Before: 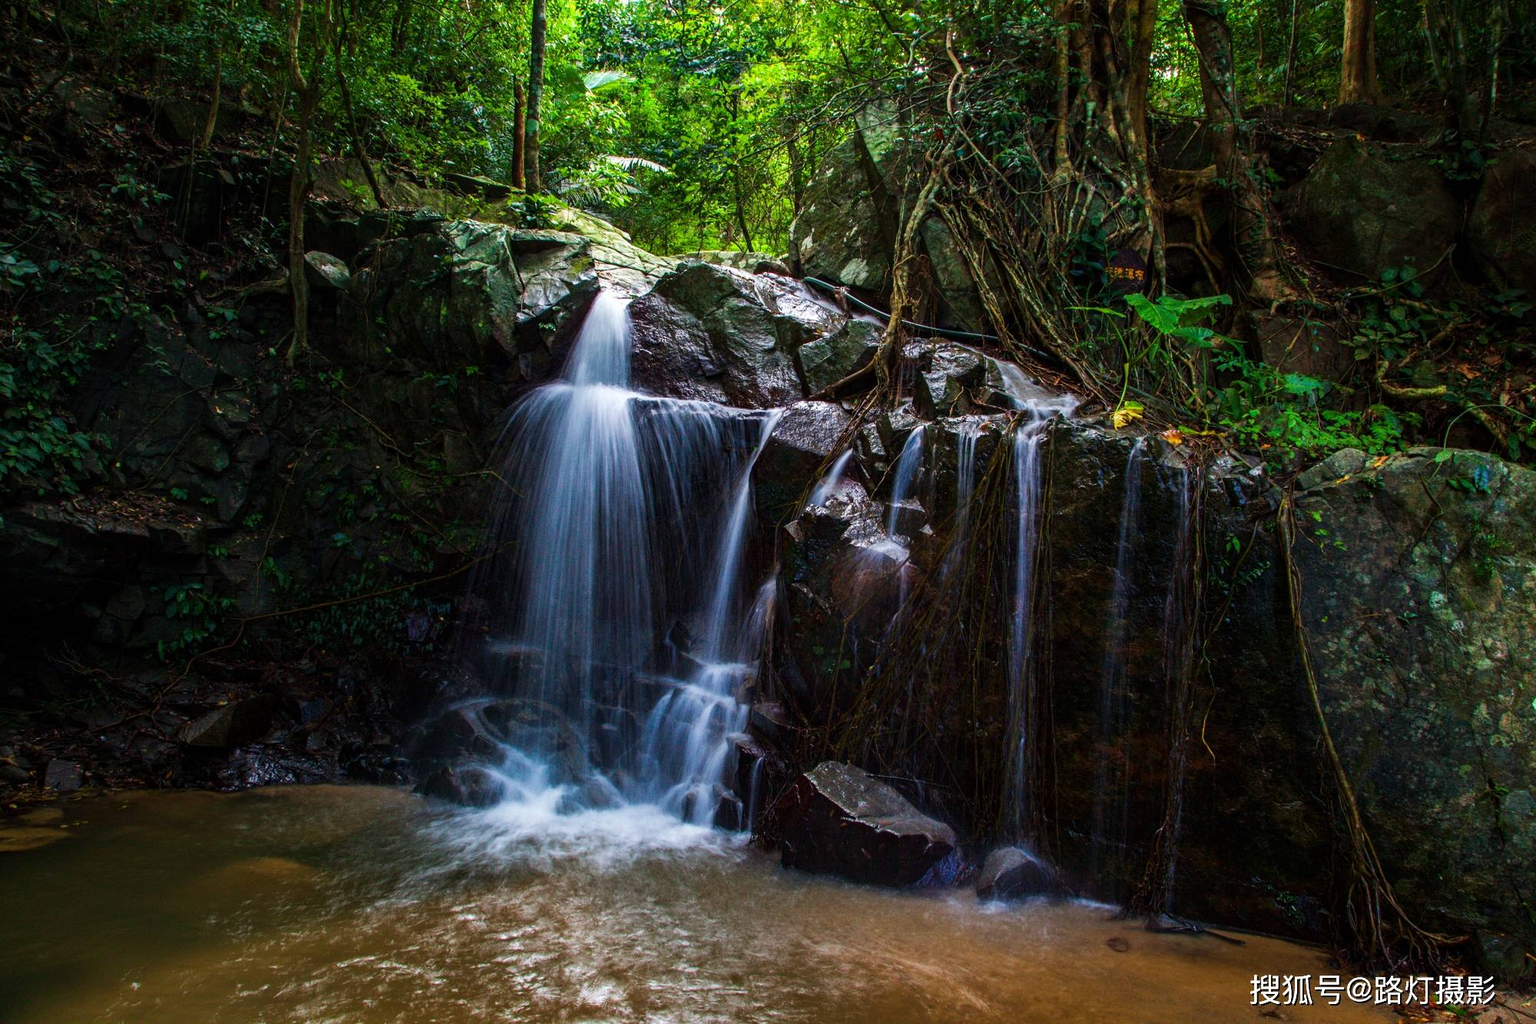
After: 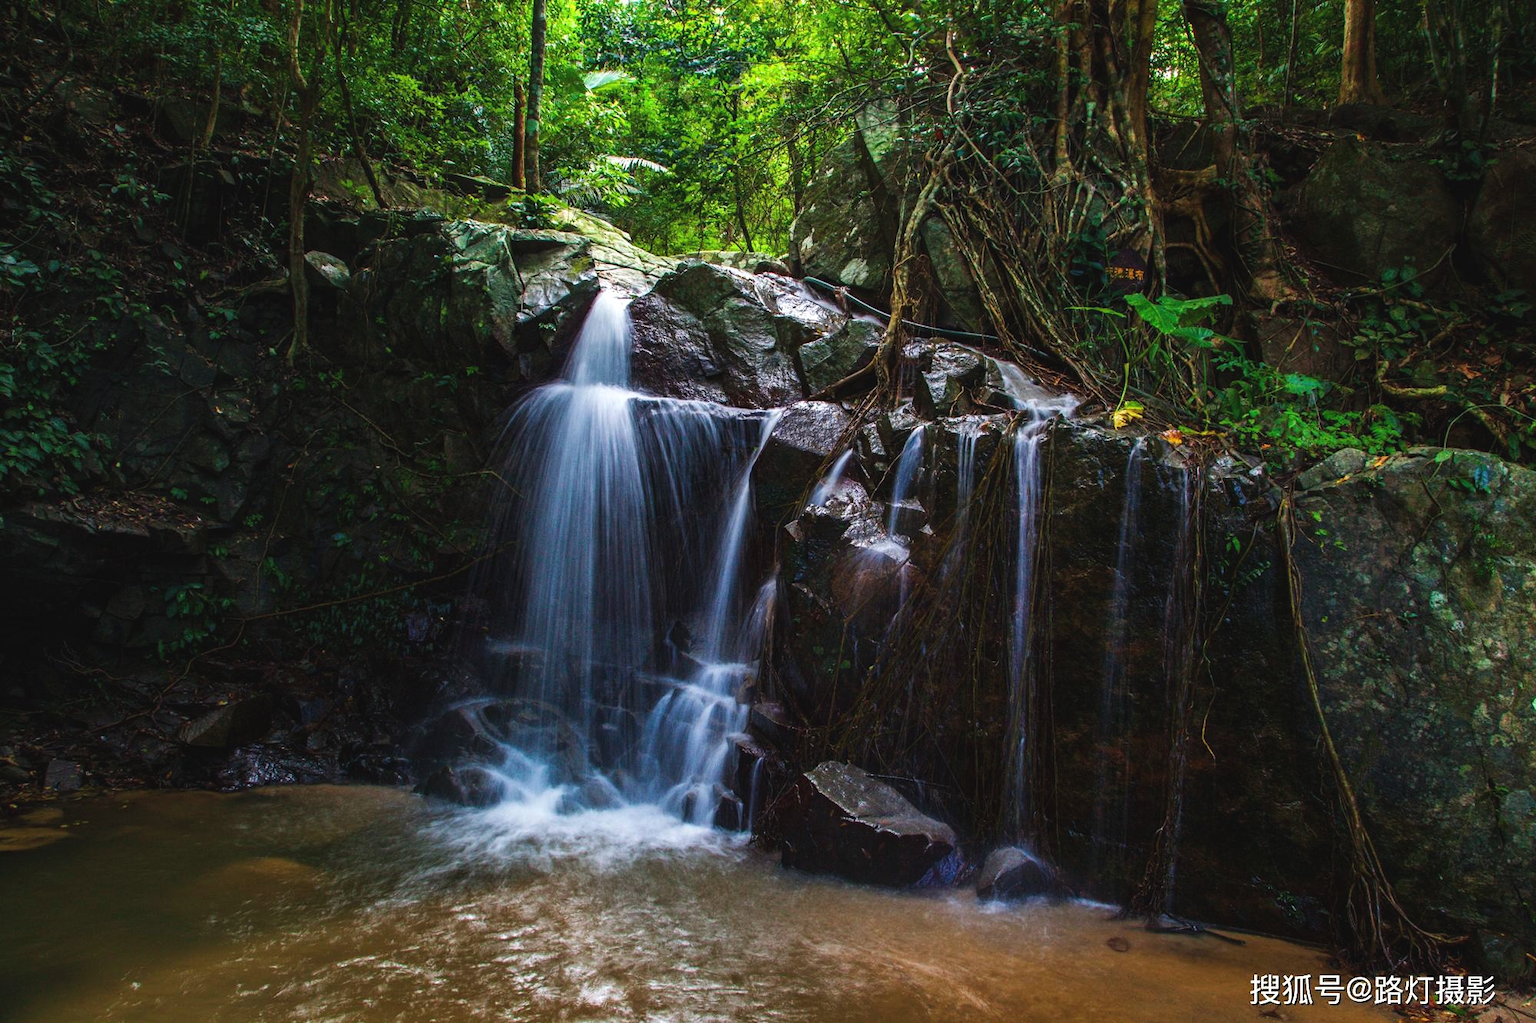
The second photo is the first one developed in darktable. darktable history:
exposure: black level correction -0.004, exposure 0.058 EV, compensate exposure bias true, compensate highlight preservation false
